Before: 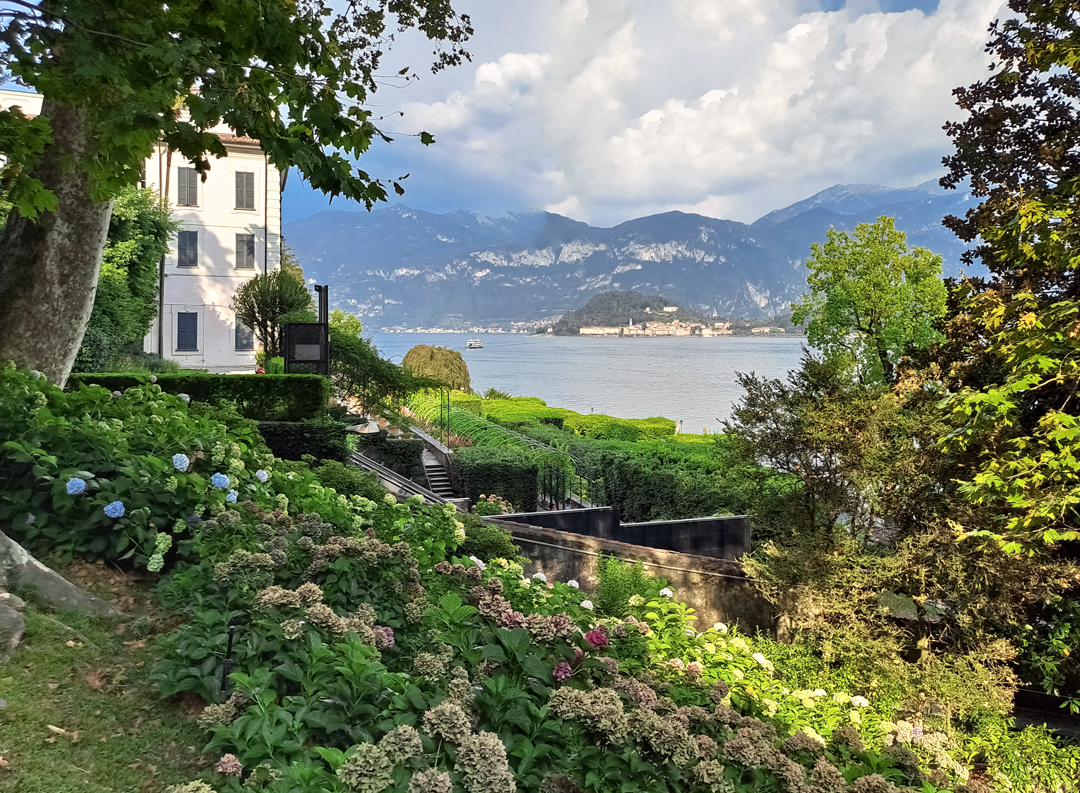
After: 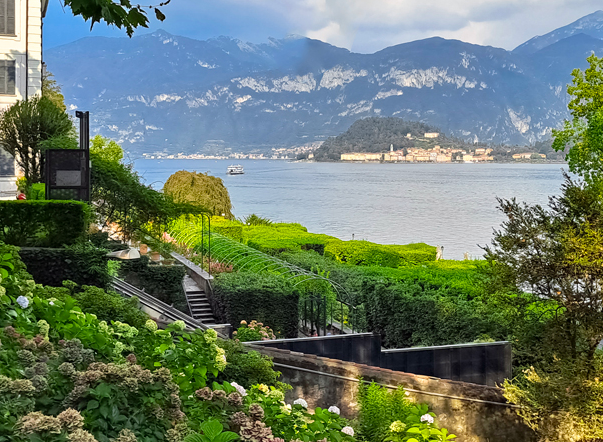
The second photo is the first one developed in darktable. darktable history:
crop and rotate: left 22.13%, top 22.054%, right 22.026%, bottom 22.102%
color balance rgb: perceptual saturation grading › global saturation 30%
